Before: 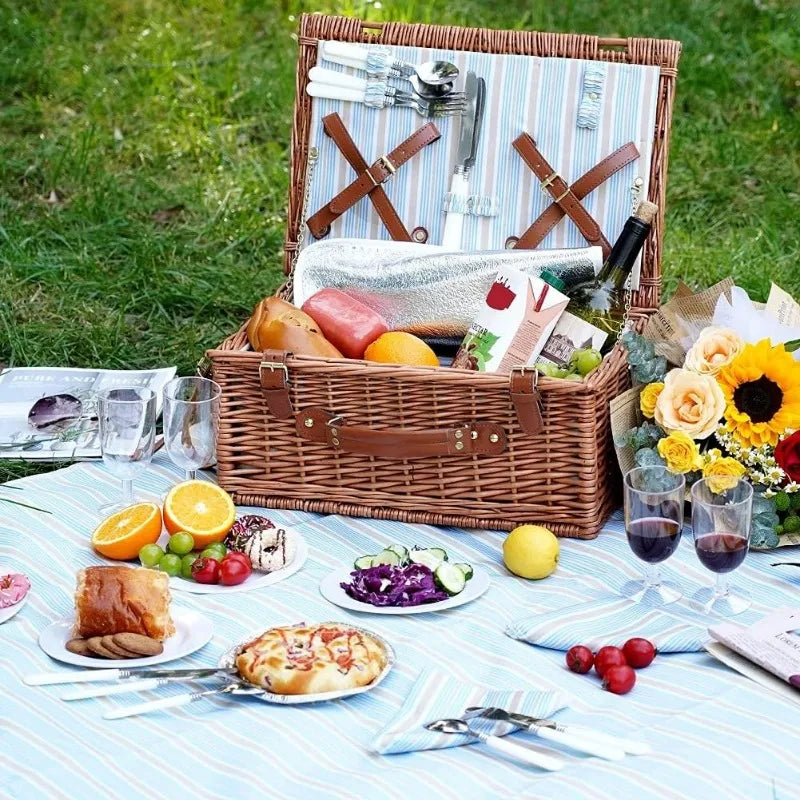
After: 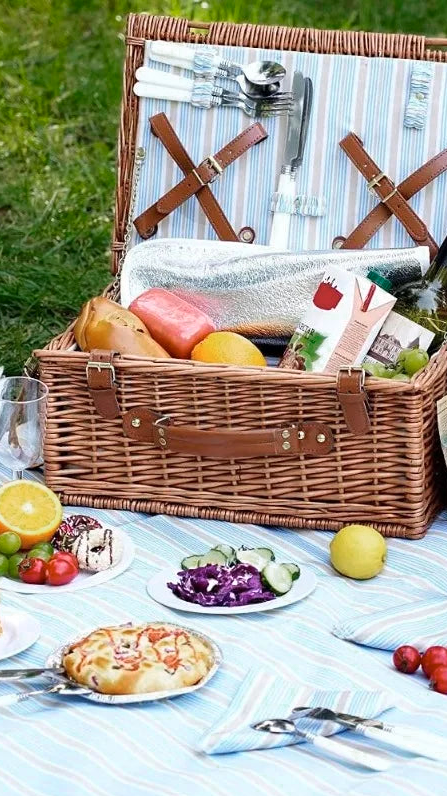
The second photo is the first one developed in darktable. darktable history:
crop: left 21.674%, right 22.086%
color zones: curves: ch0 [(0, 0.558) (0.143, 0.548) (0.286, 0.447) (0.429, 0.259) (0.571, 0.5) (0.714, 0.5) (0.857, 0.593) (1, 0.558)]; ch1 [(0, 0.543) (0.01, 0.544) (0.12, 0.492) (0.248, 0.458) (0.5, 0.534) (0.748, 0.5) (0.99, 0.469) (1, 0.543)]; ch2 [(0, 0.507) (0.143, 0.522) (0.286, 0.505) (0.429, 0.5) (0.571, 0.5) (0.714, 0.5) (0.857, 0.5) (1, 0.507)]
